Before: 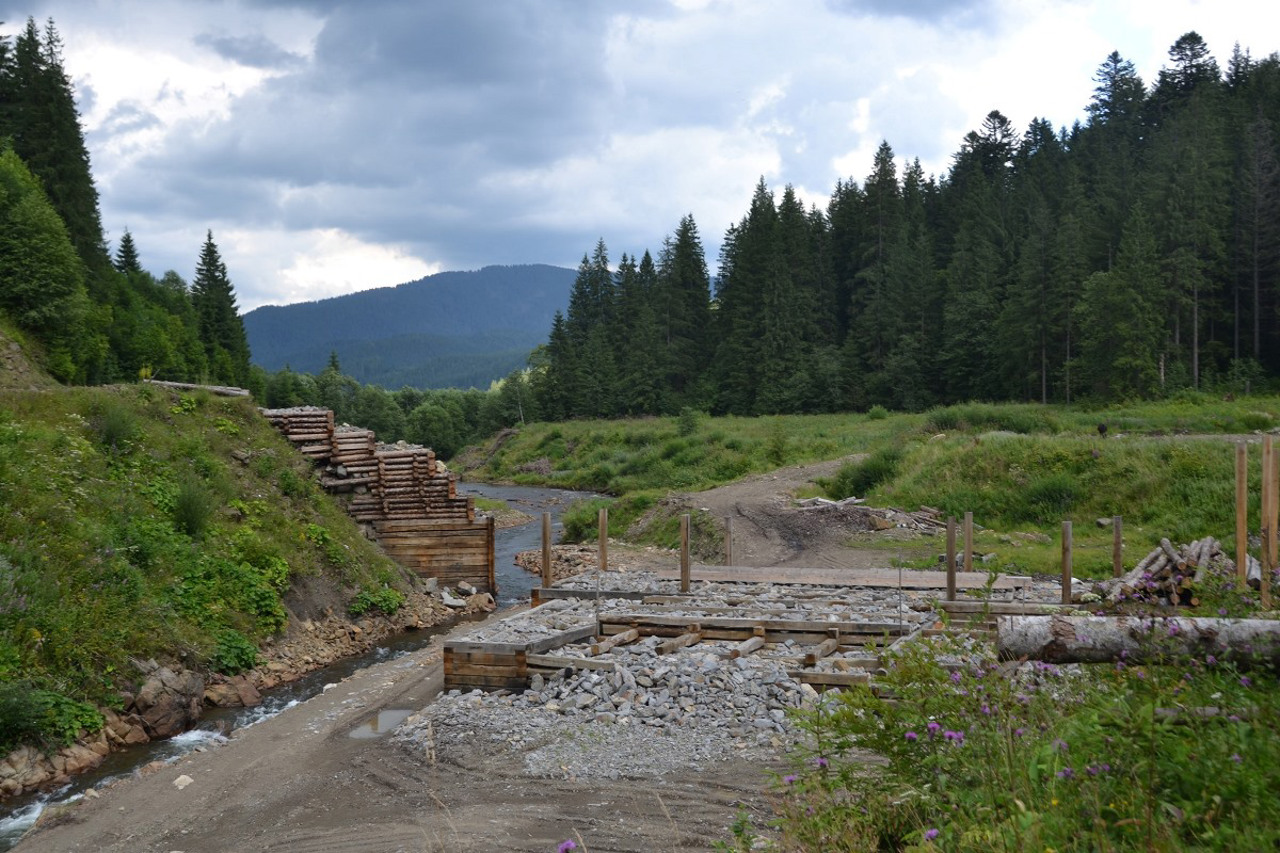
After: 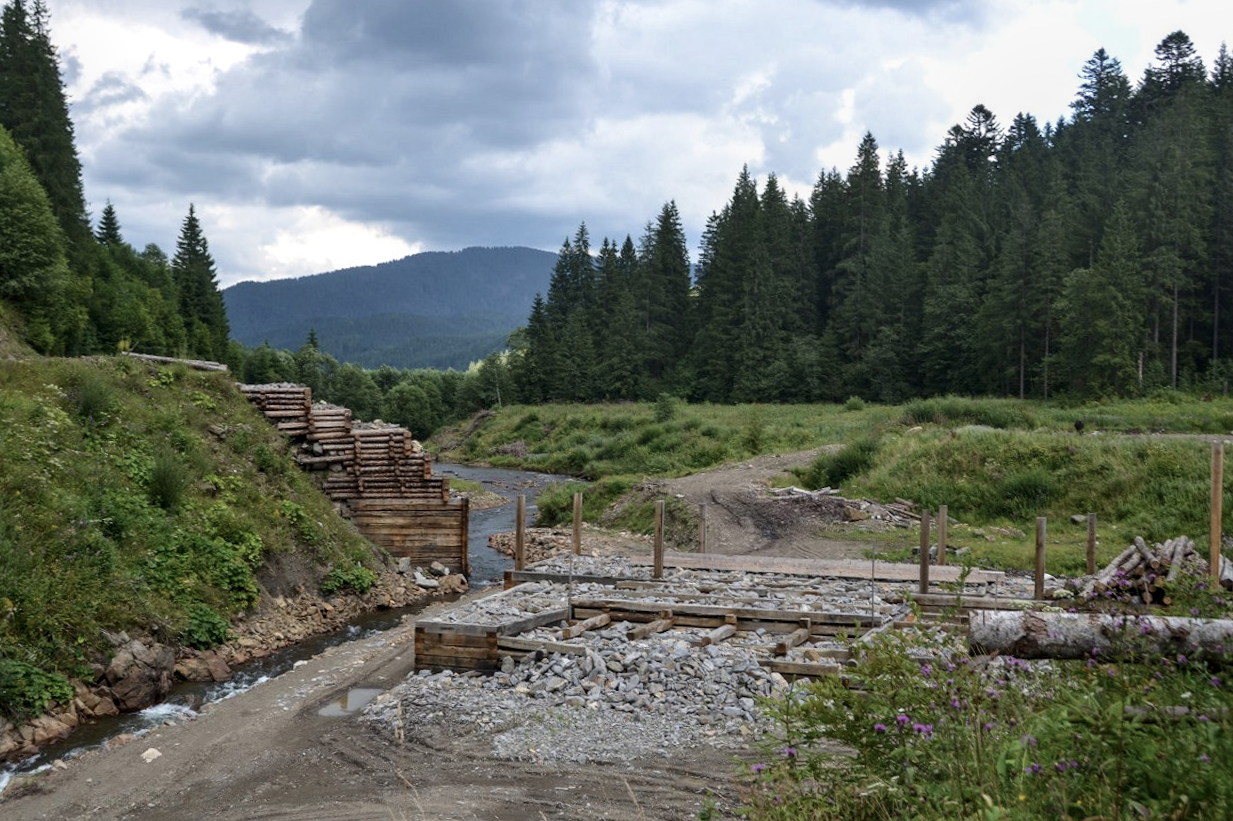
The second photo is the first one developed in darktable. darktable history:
crop and rotate: angle -1.46°
local contrast: on, module defaults
contrast brightness saturation: contrast 0.101, saturation -0.284
velvia: on, module defaults
